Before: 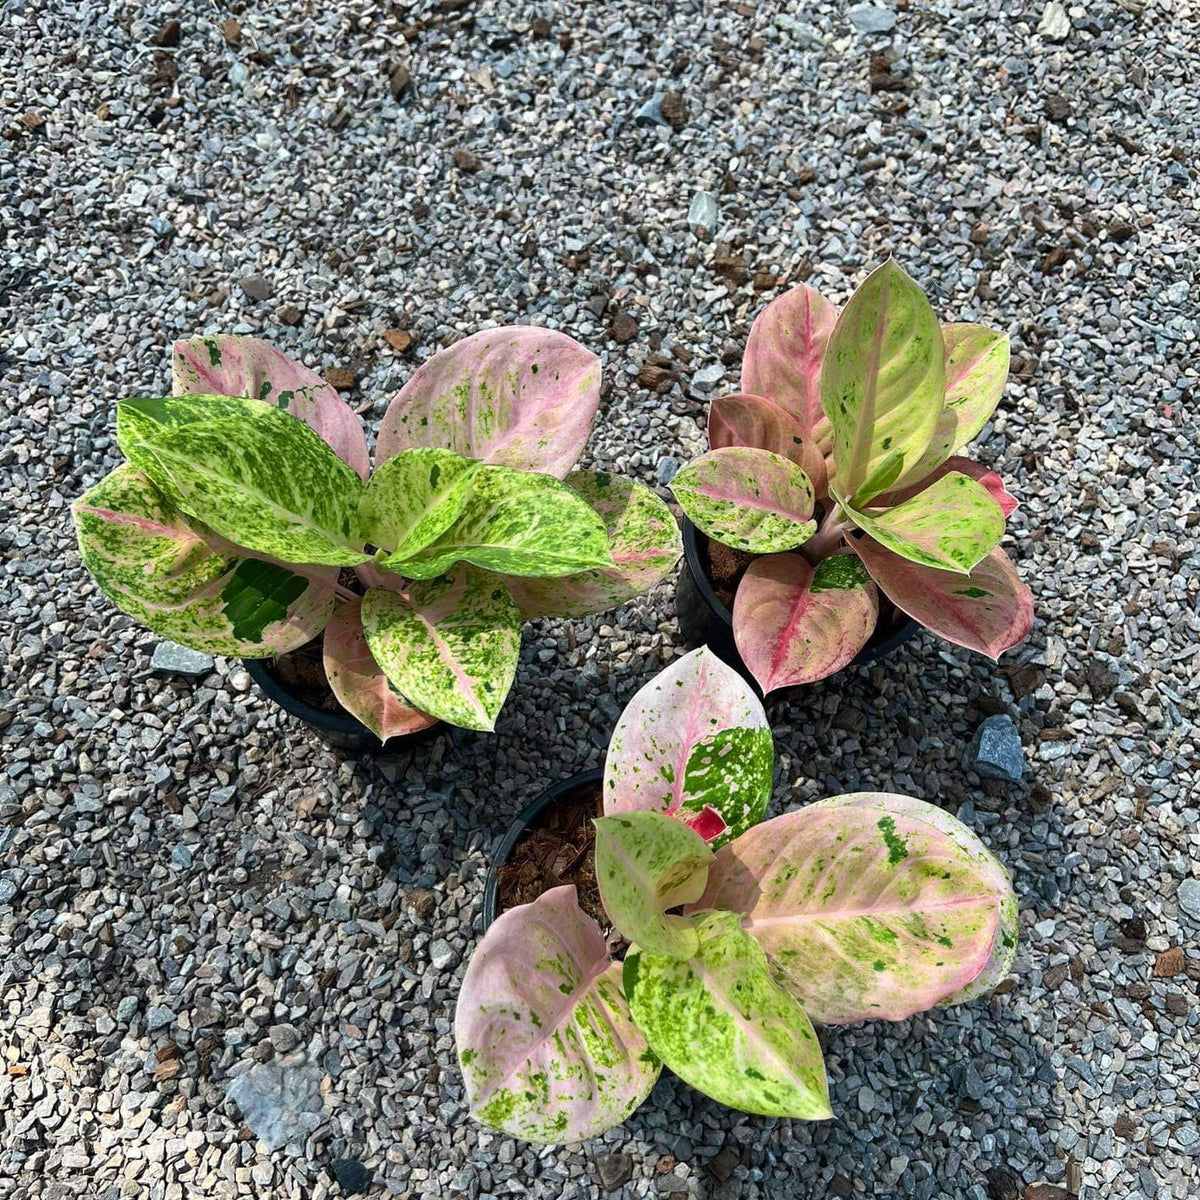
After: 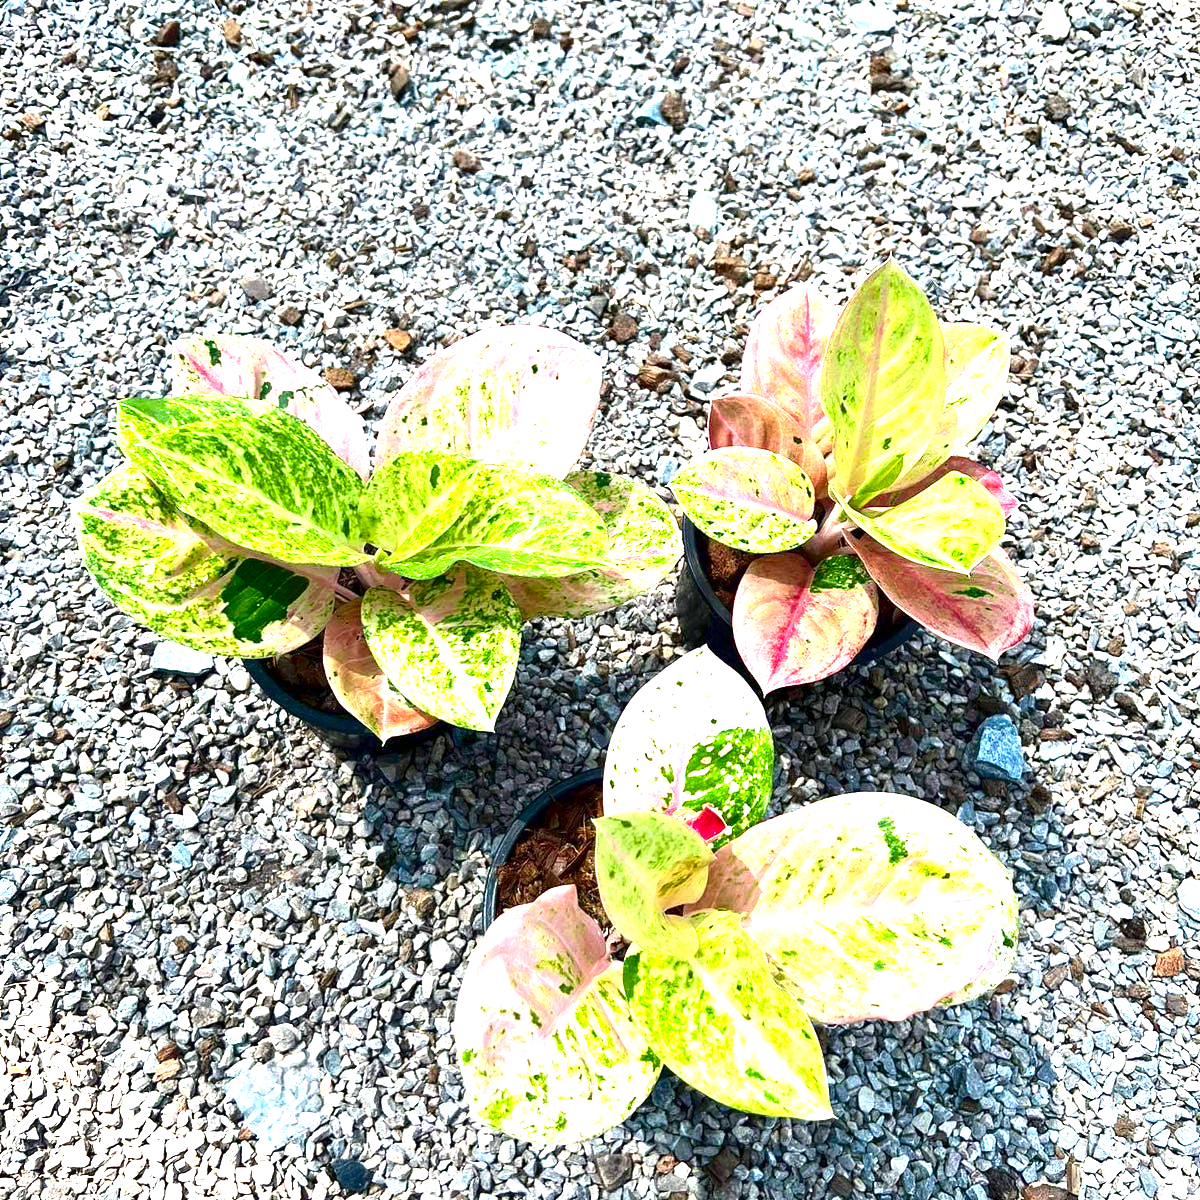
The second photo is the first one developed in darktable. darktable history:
exposure: black level correction 0.001, exposure 1.827 EV, compensate highlight preservation false
contrast brightness saturation: contrast 0.124, brightness -0.124, saturation 0.201
